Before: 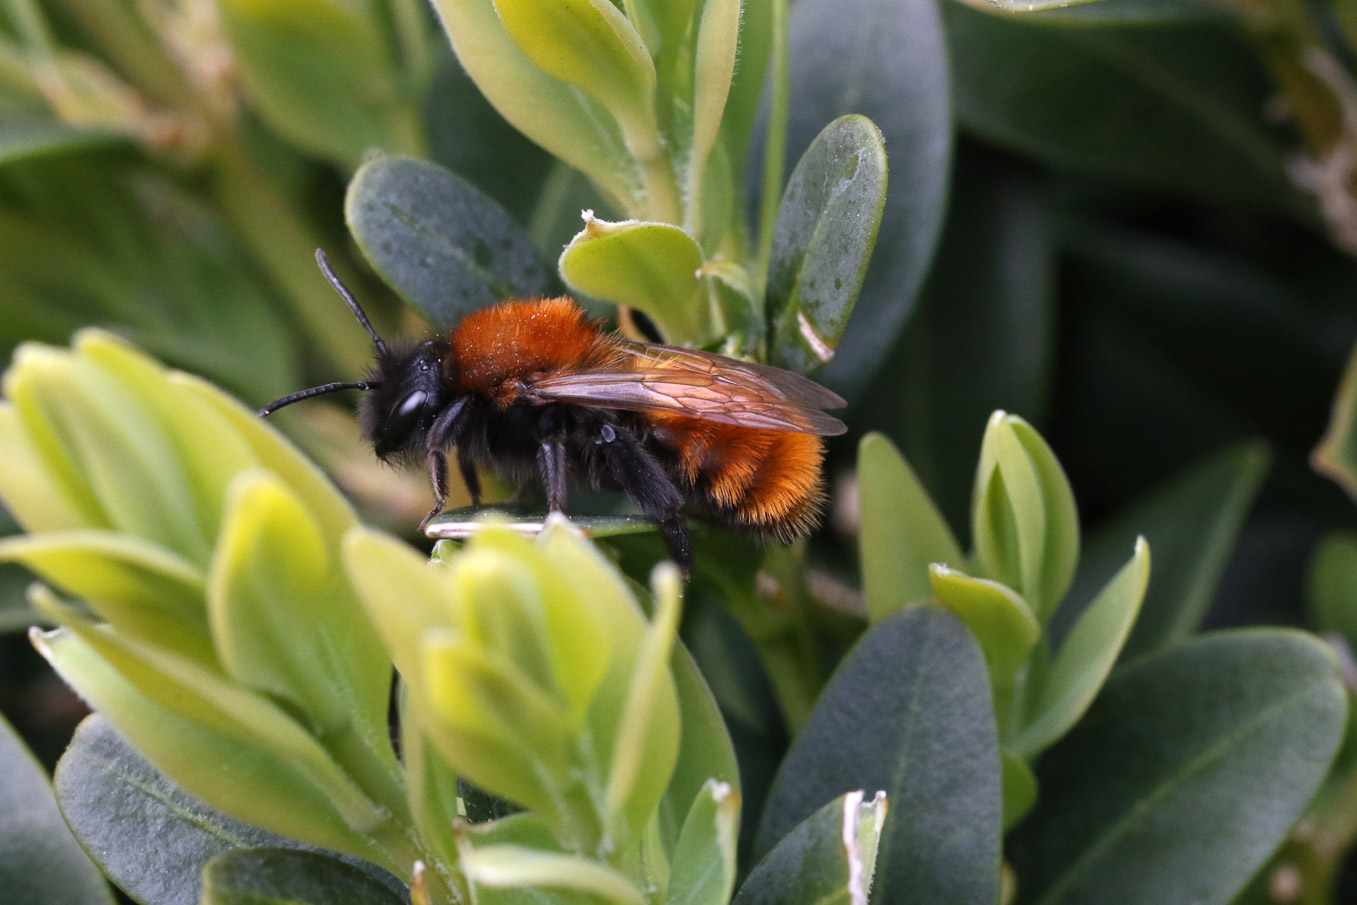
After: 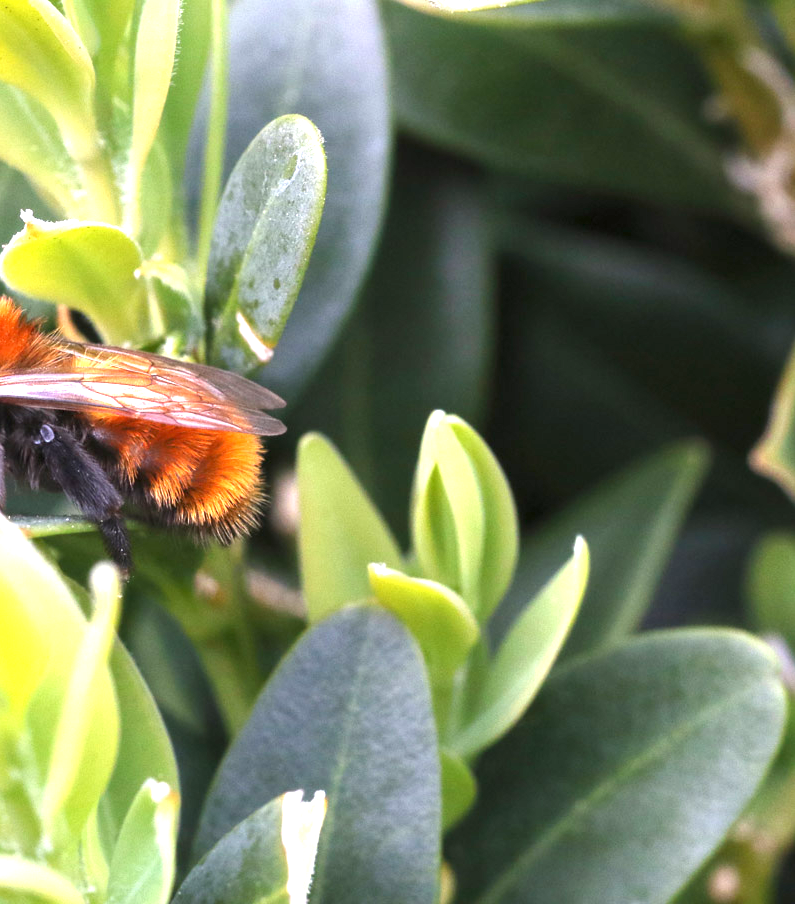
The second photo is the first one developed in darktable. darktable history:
crop: left 41.402%
exposure: black level correction 0, exposure 1.5 EV, compensate exposure bias true, compensate highlight preservation false
